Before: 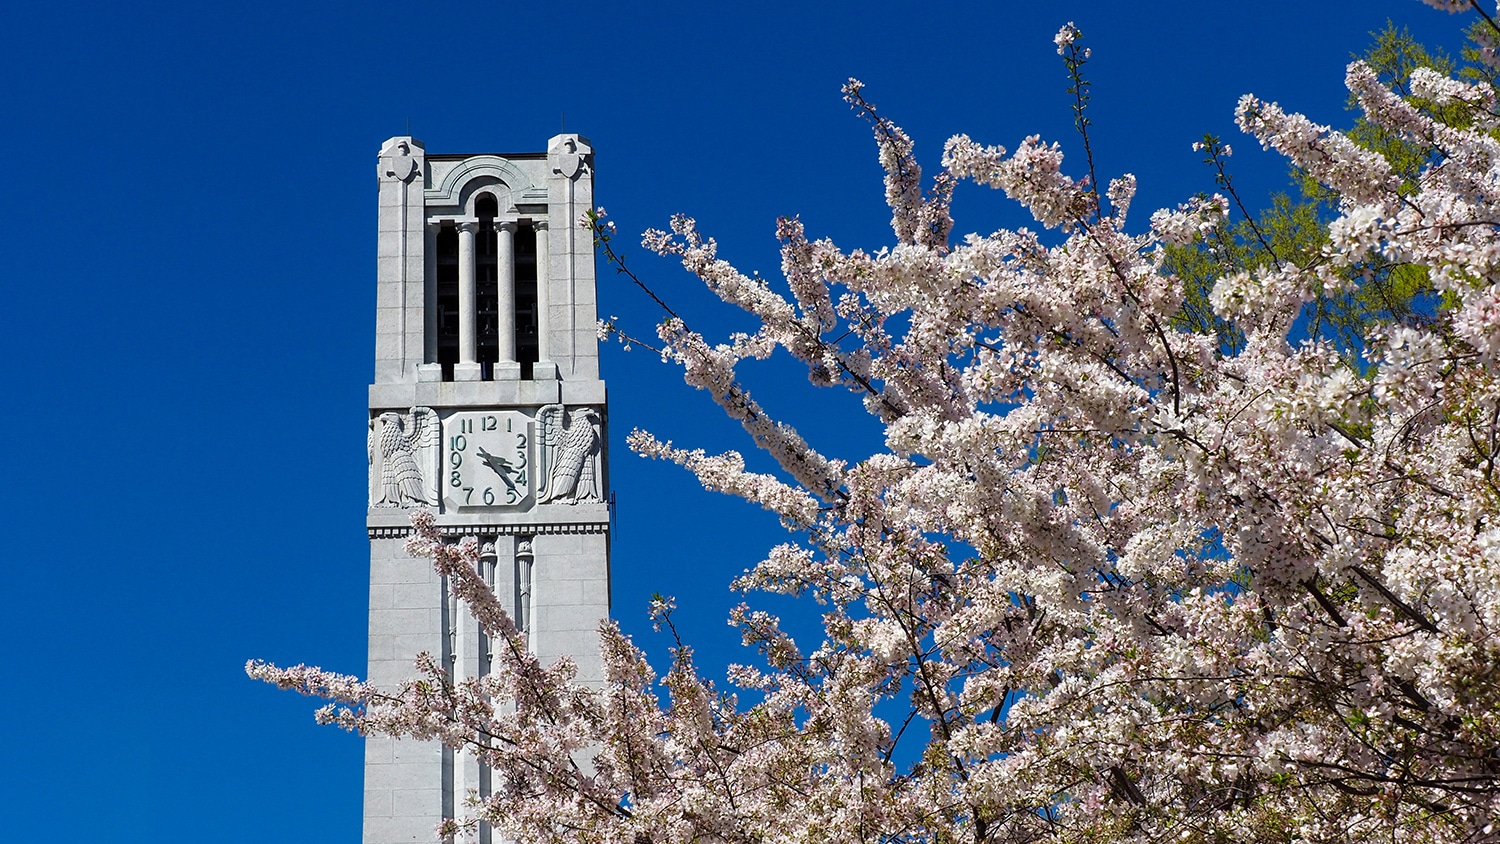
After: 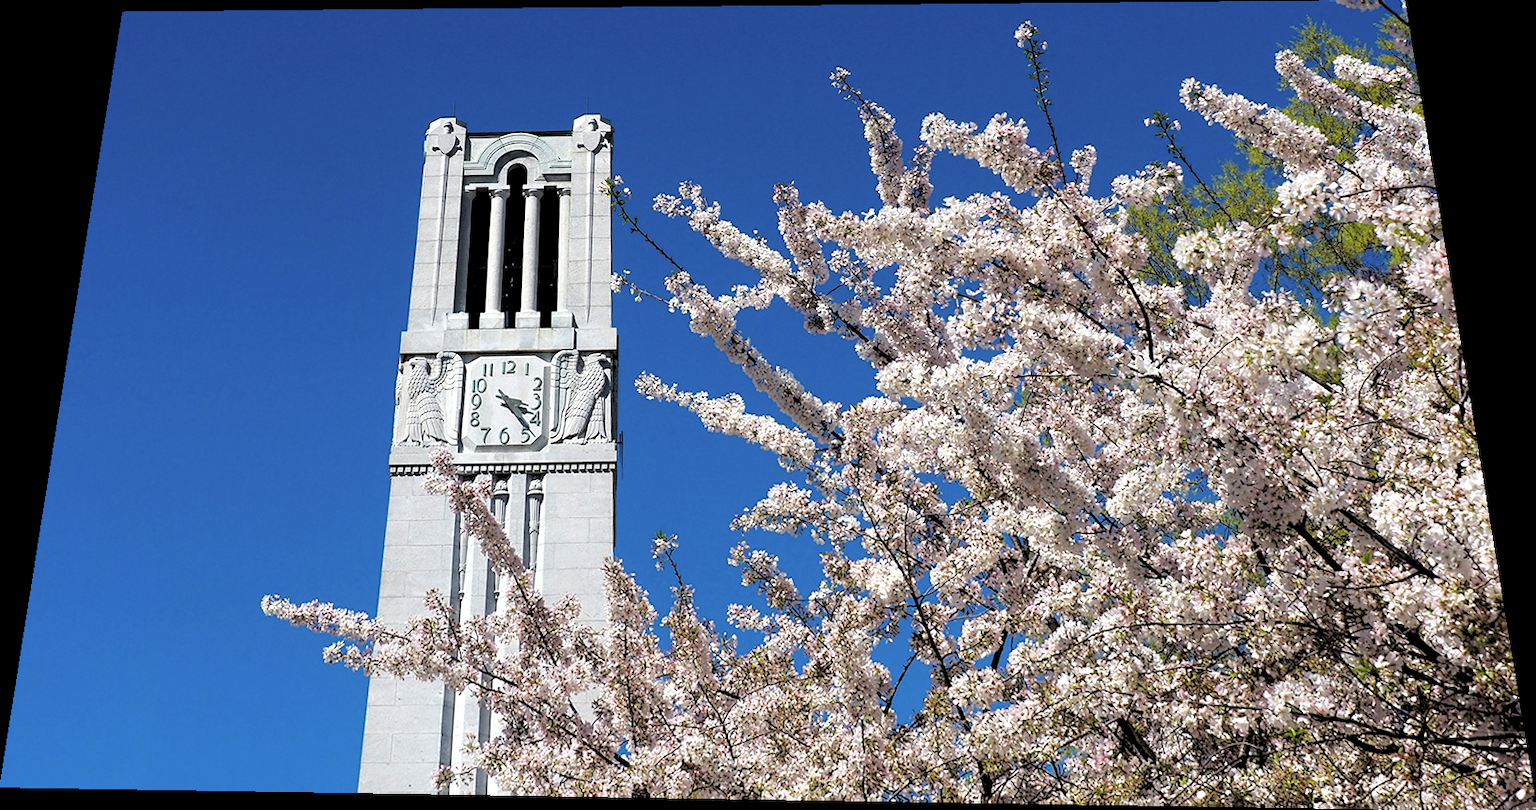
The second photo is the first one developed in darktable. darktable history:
exposure: exposure 0.217 EV, compensate highlight preservation false
color balance: lift [1.007, 1, 1, 1], gamma [1.097, 1, 1, 1]
rgb levels: levels [[0.029, 0.461, 0.922], [0, 0.5, 1], [0, 0.5, 1]]
rotate and perspective: rotation 0.128°, lens shift (vertical) -0.181, lens shift (horizontal) -0.044, shear 0.001, automatic cropping off
